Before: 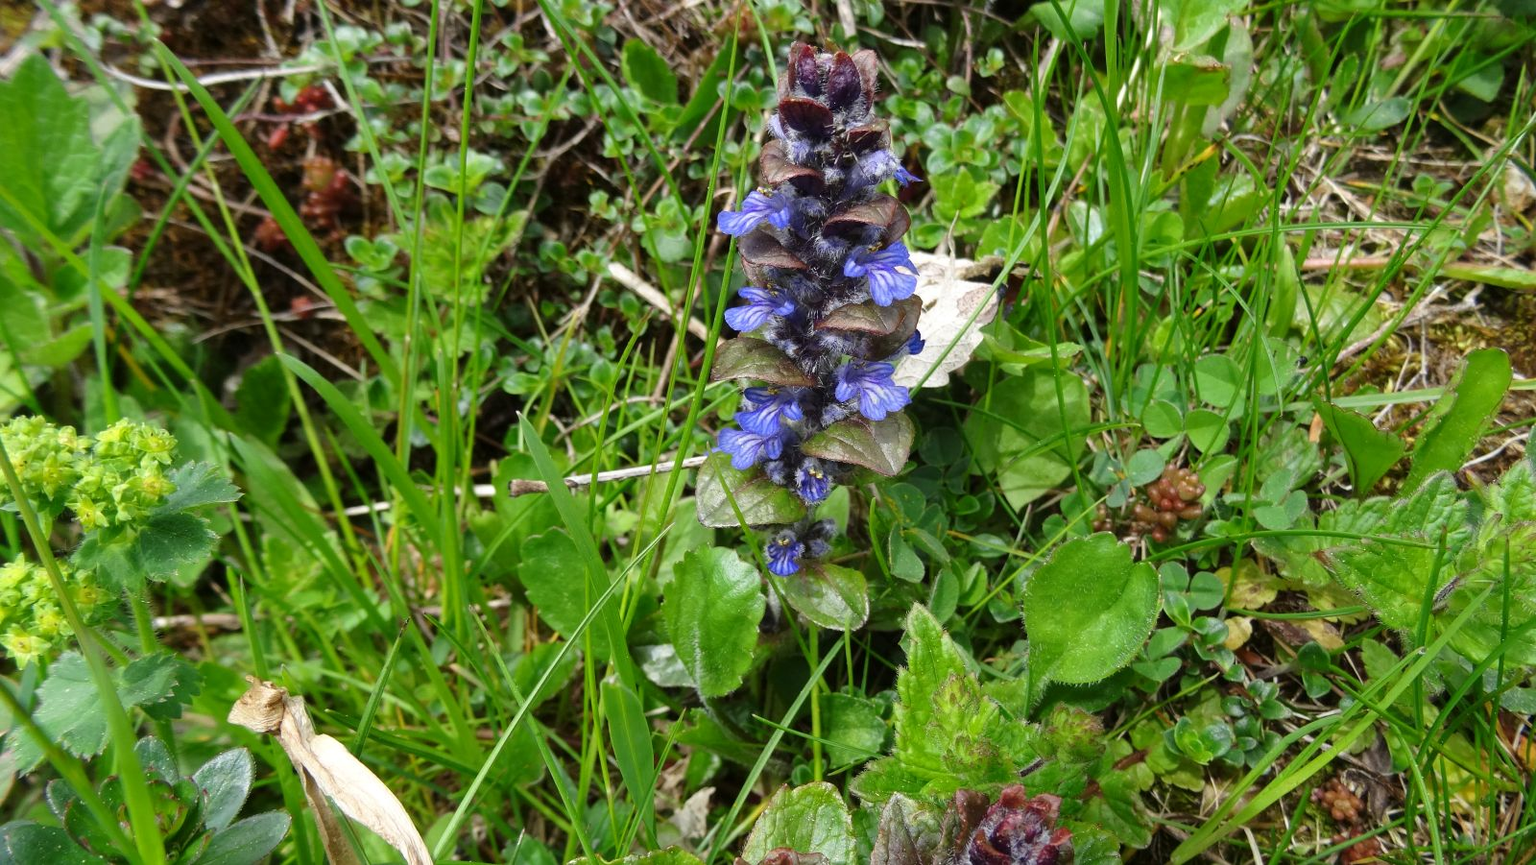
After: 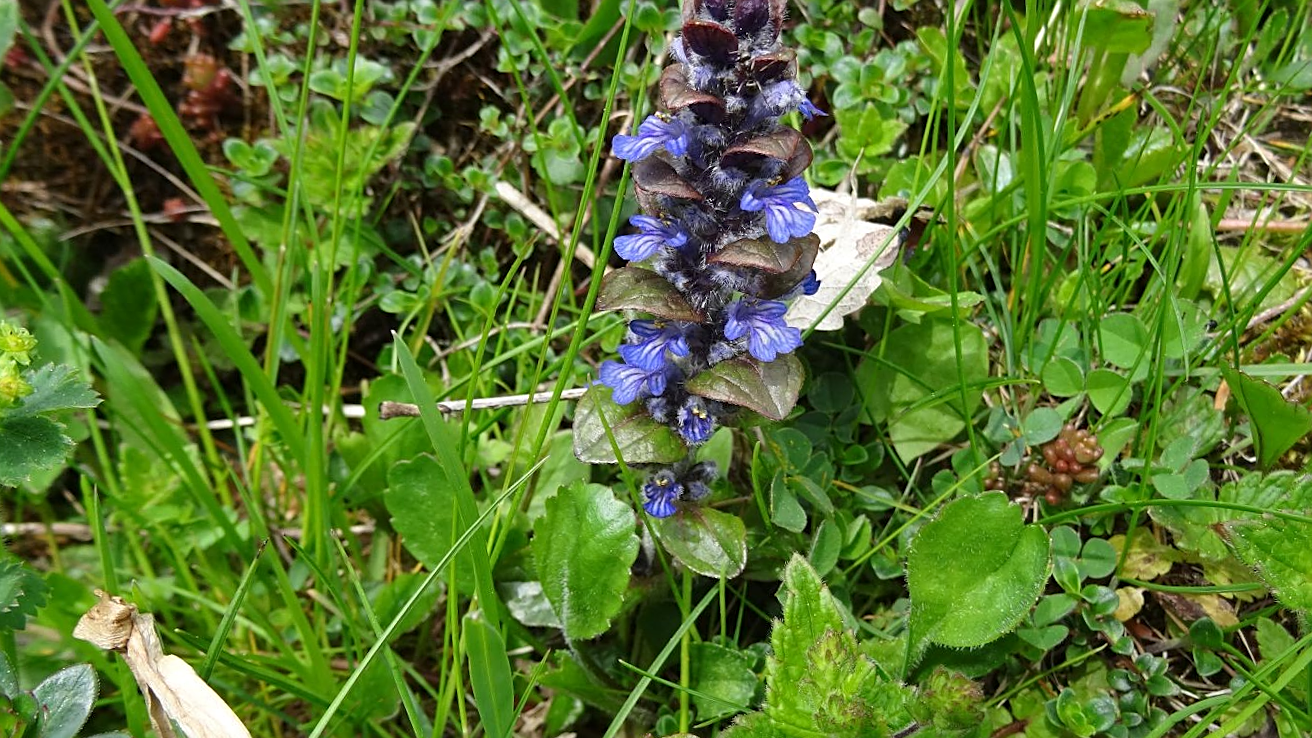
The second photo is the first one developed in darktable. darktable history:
sharpen: on, module defaults
crop and rotate: angle -3.27°, left 5.211%, top 5.211%, right 4.607%, bottom 4.607%
